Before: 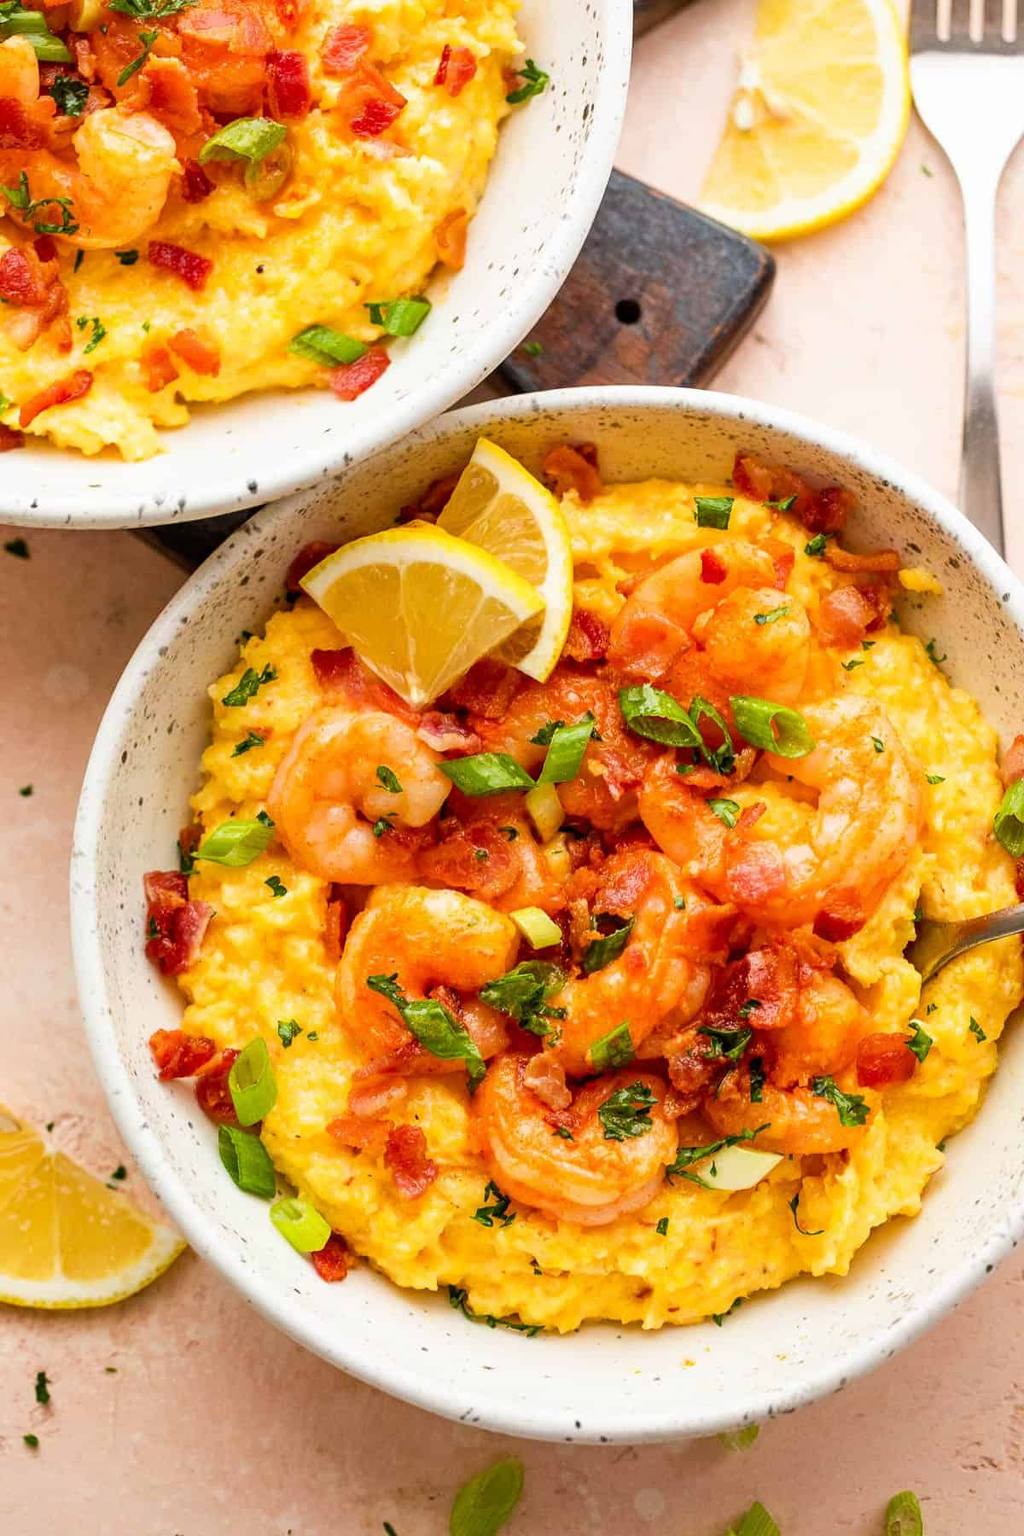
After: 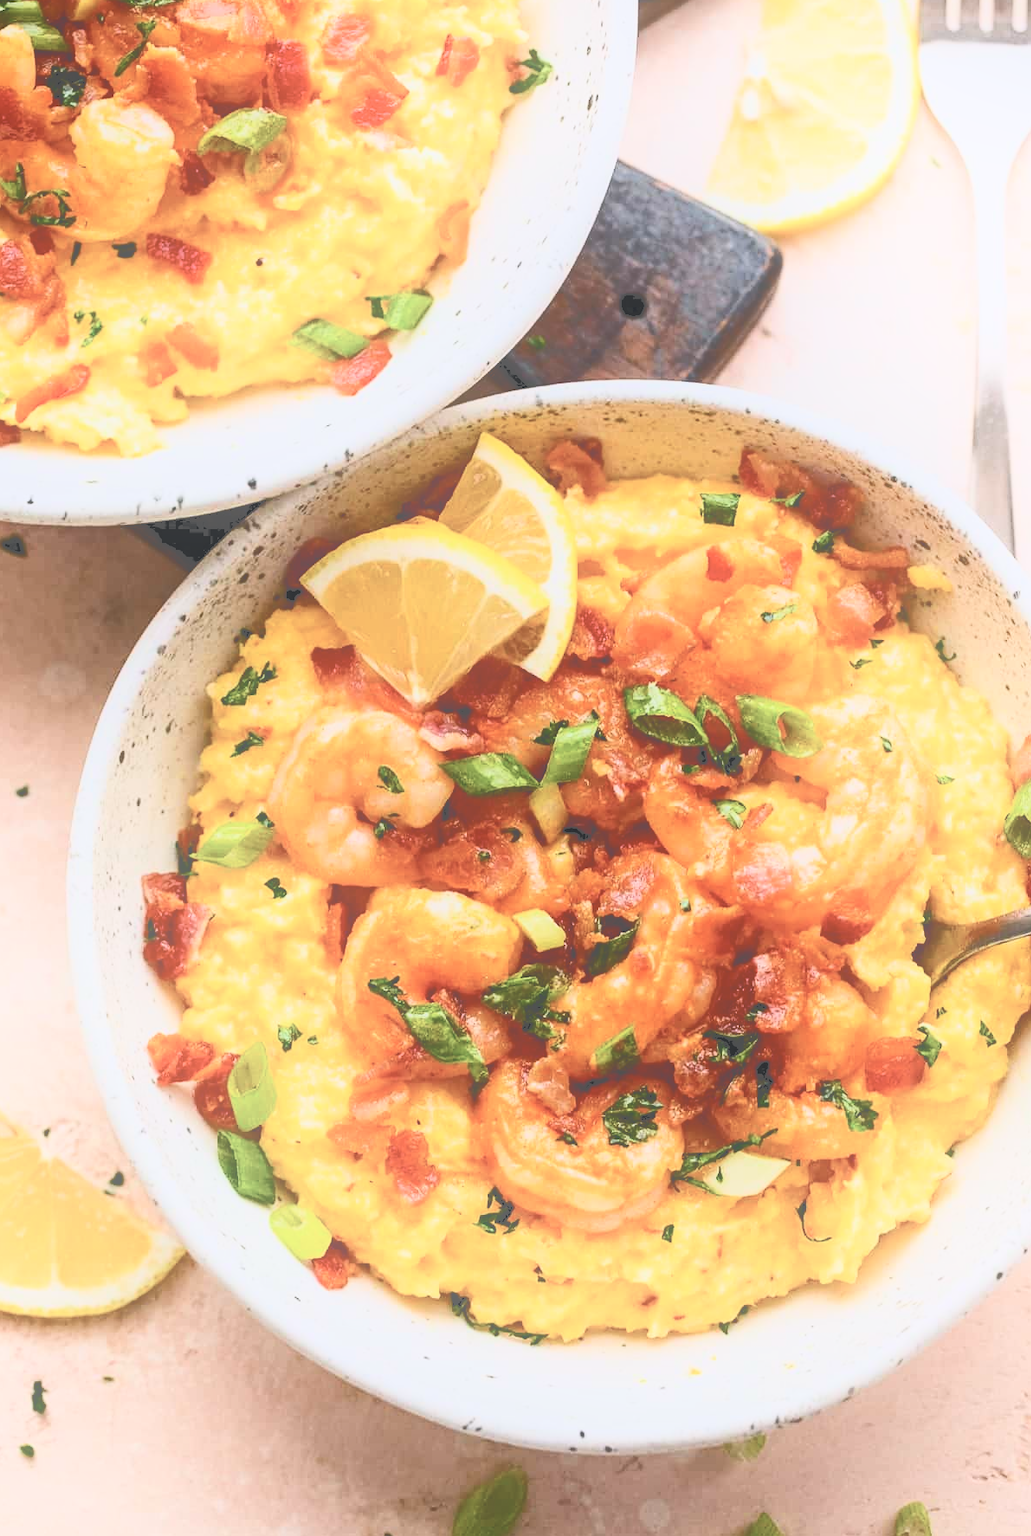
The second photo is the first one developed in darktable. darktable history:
color calibration: x 0.37, y 0.382, temperature 4309.74 K
crop: left 0.475%, top 0.758%, right 0.241%, bottom 0.686%
filmic rgb: black relative exposure -16 EV, white relative exposure 5.32 EV, hardness 5.92, contrast 1.253, color science v6 (2022)
tone curve: curves: ch0 [(0, 0) (0.003, 0.319) (0.011, 0.319) (0.025, 0.323) (0.044, 0.323) (0.069, 0.327) (0.1, 0.33) (0.136, 0.338) (0.177, 0.348) (0.224, 0.361) (0.277, 0.374) (0.335, 0.398) (0.399, 0.444) (0.468, 0.516) (0.543, 0.595) (0.623, 0.694) (0.709, 0.793) (0.801, 0.883) (0.898, 0.942) (1, 1)], color space Lab, independent channels, preserve colors none
shadows and highlights: shadows -25.27, highlights 50.68, highlights color adjustment 45.43%, soften with gaussian
color correction: highlights a* 2.74, highlights b* 5.03, shadows a* -2.16, shadows b* -4.92, saturation 0.782
